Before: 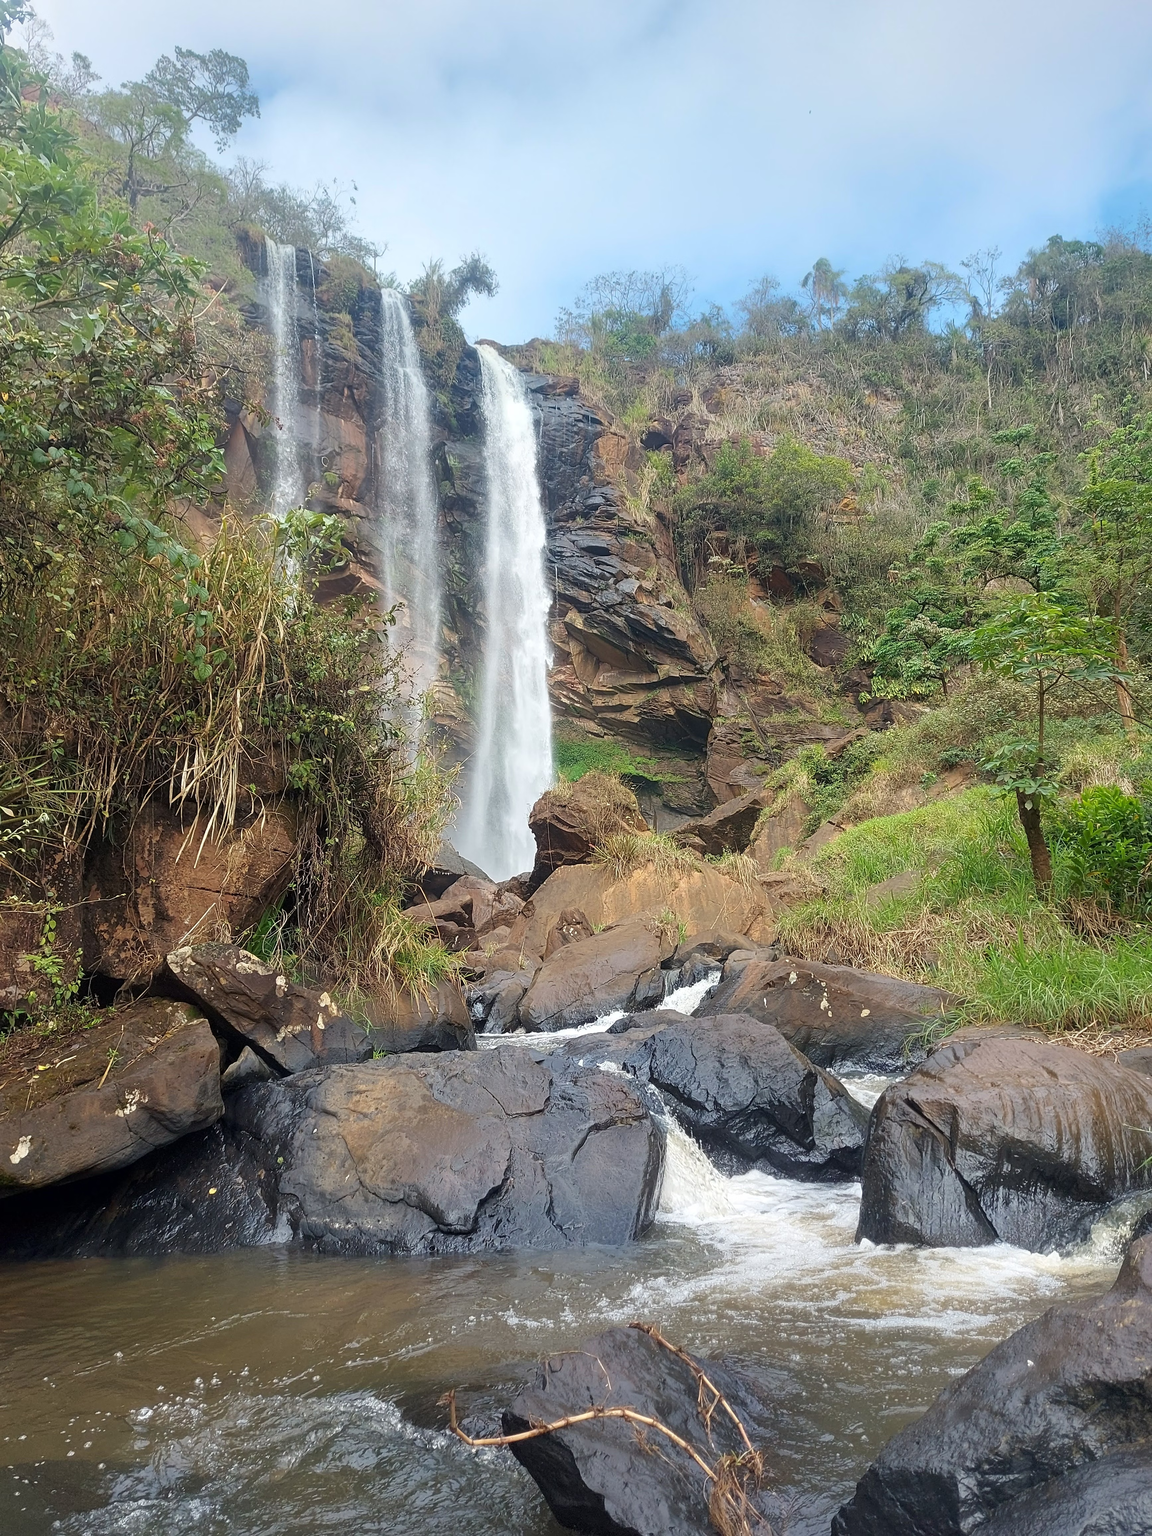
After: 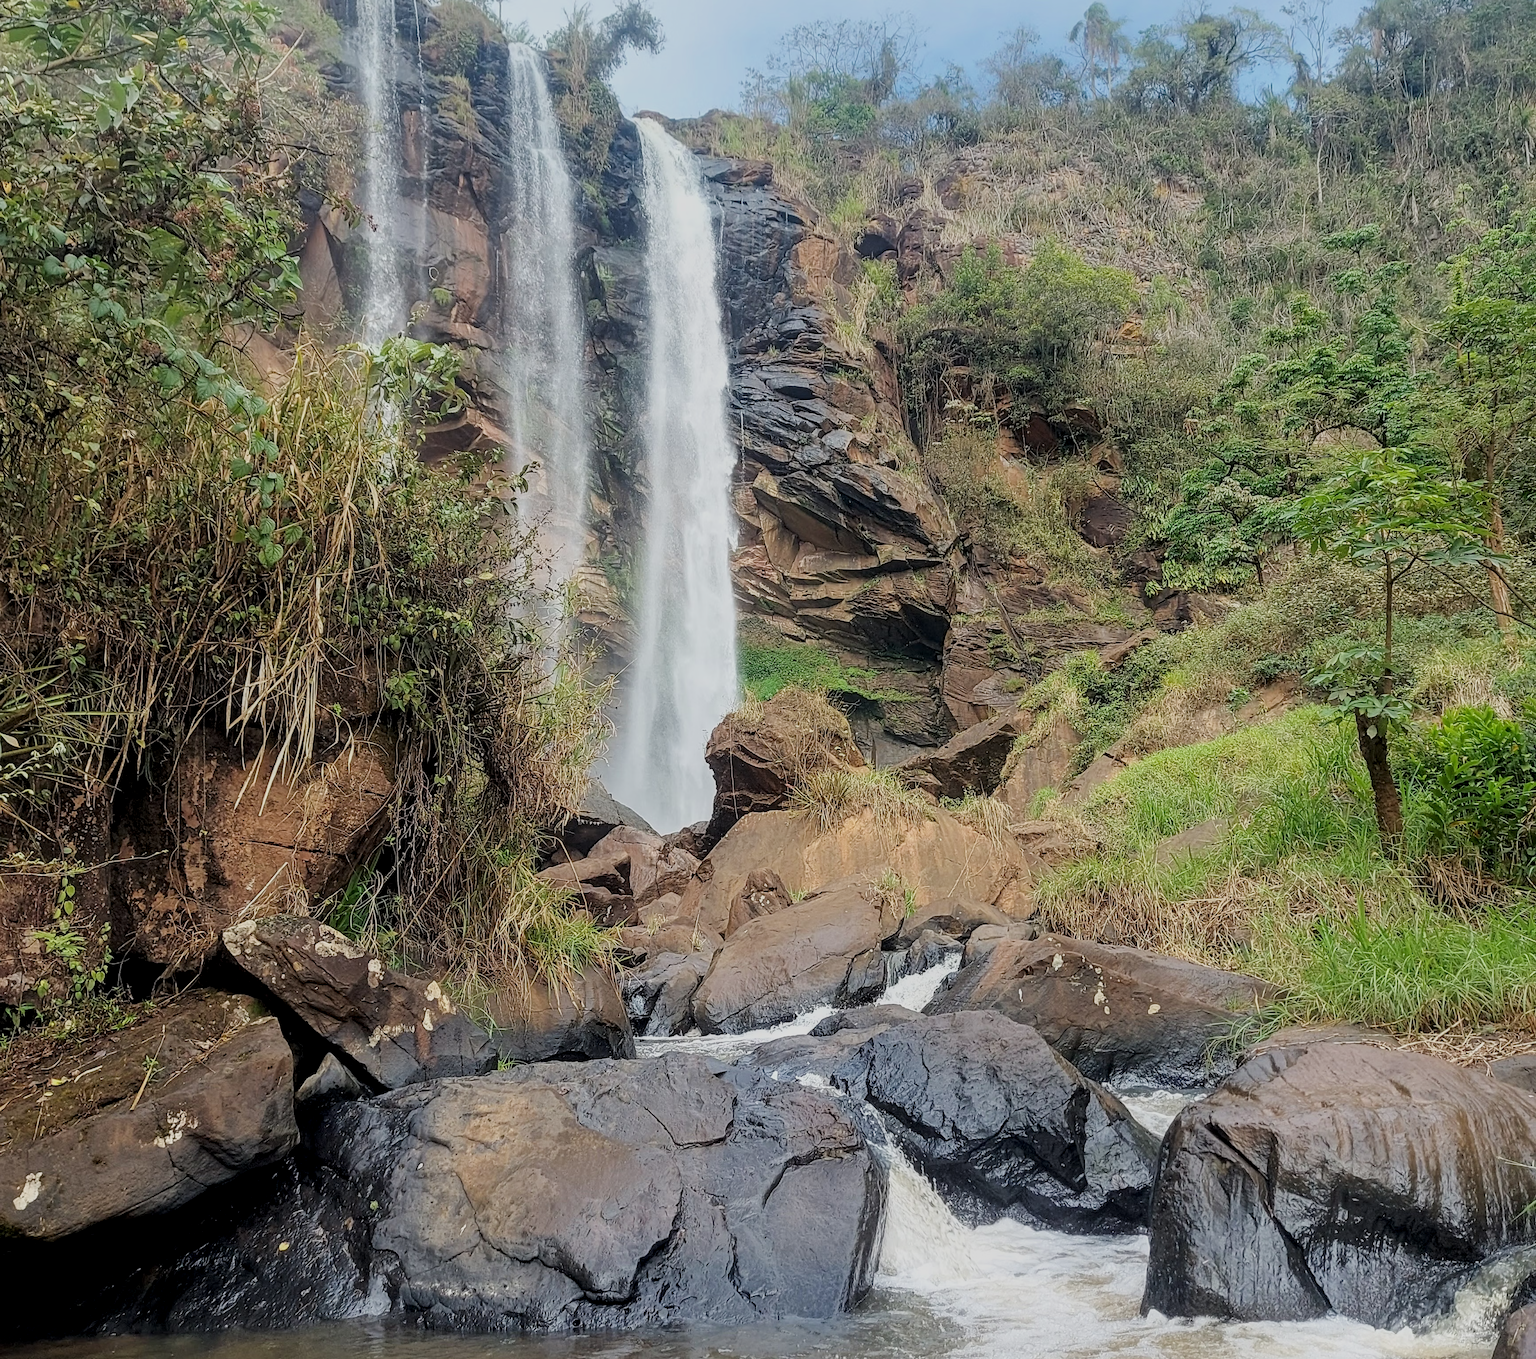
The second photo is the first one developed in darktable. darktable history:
crop: top 16.704%, bottom 16.765%
local contrast: on, module defaults
filmic rgb: black relative exposure -7.65 EV, white relative exposure 4.56 EV, hardness 3.61
